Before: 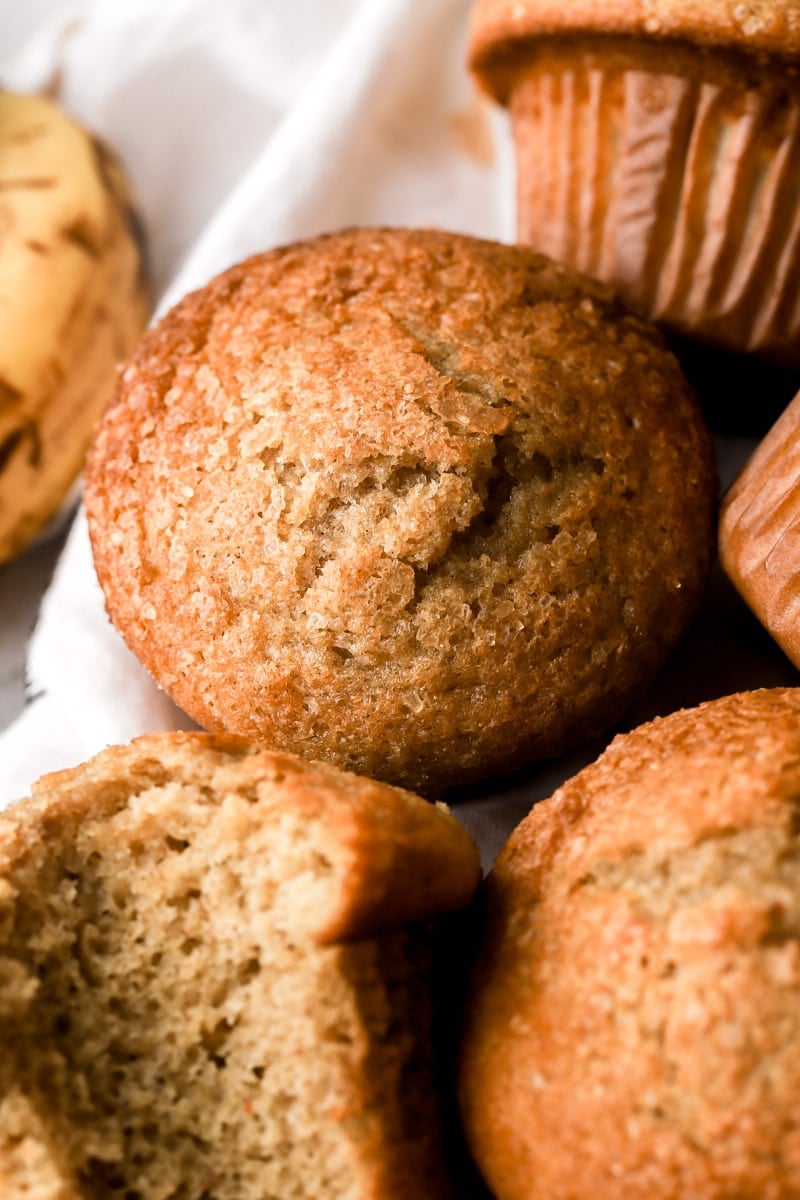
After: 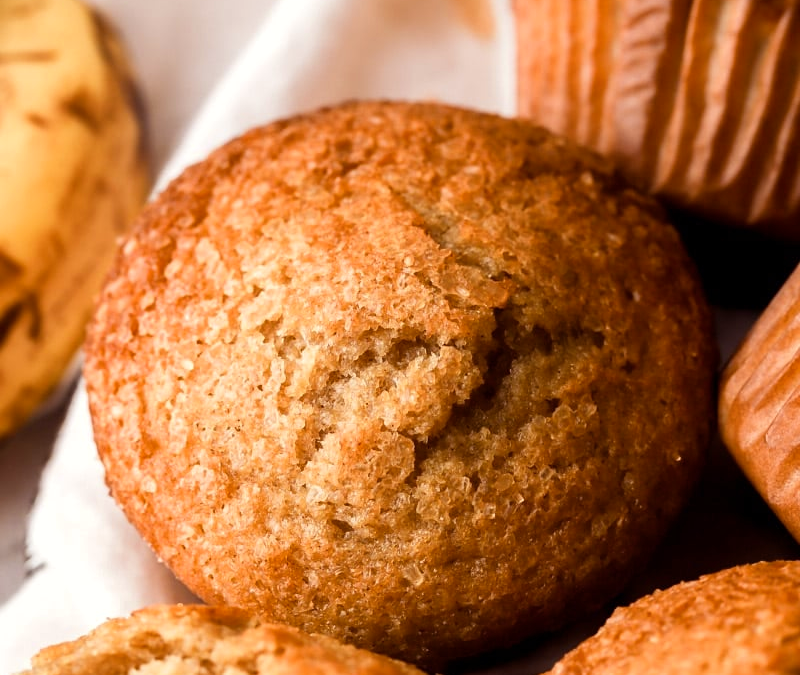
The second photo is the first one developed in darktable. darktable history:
color balance rgb: shadows lift › chroma 3.255%, shadows lift › hue 279.3°, power › chroma 1.55%, power › hue 26.66°, perceptual saturation grading › global saturation 0.399%, global vibrance 20%
crop and rotate: top 10.592%, bottom 33.106%
